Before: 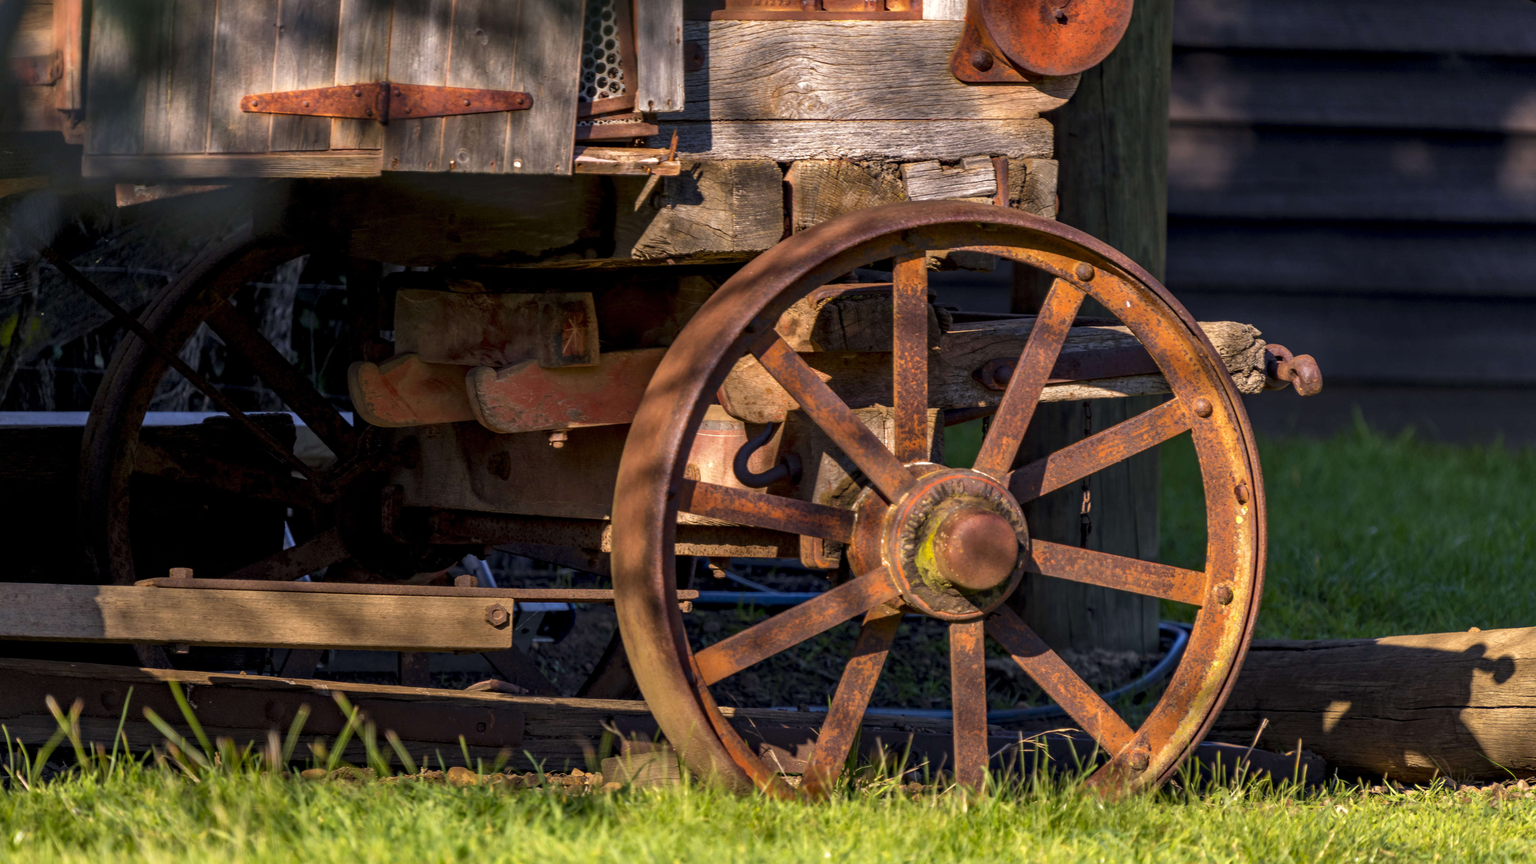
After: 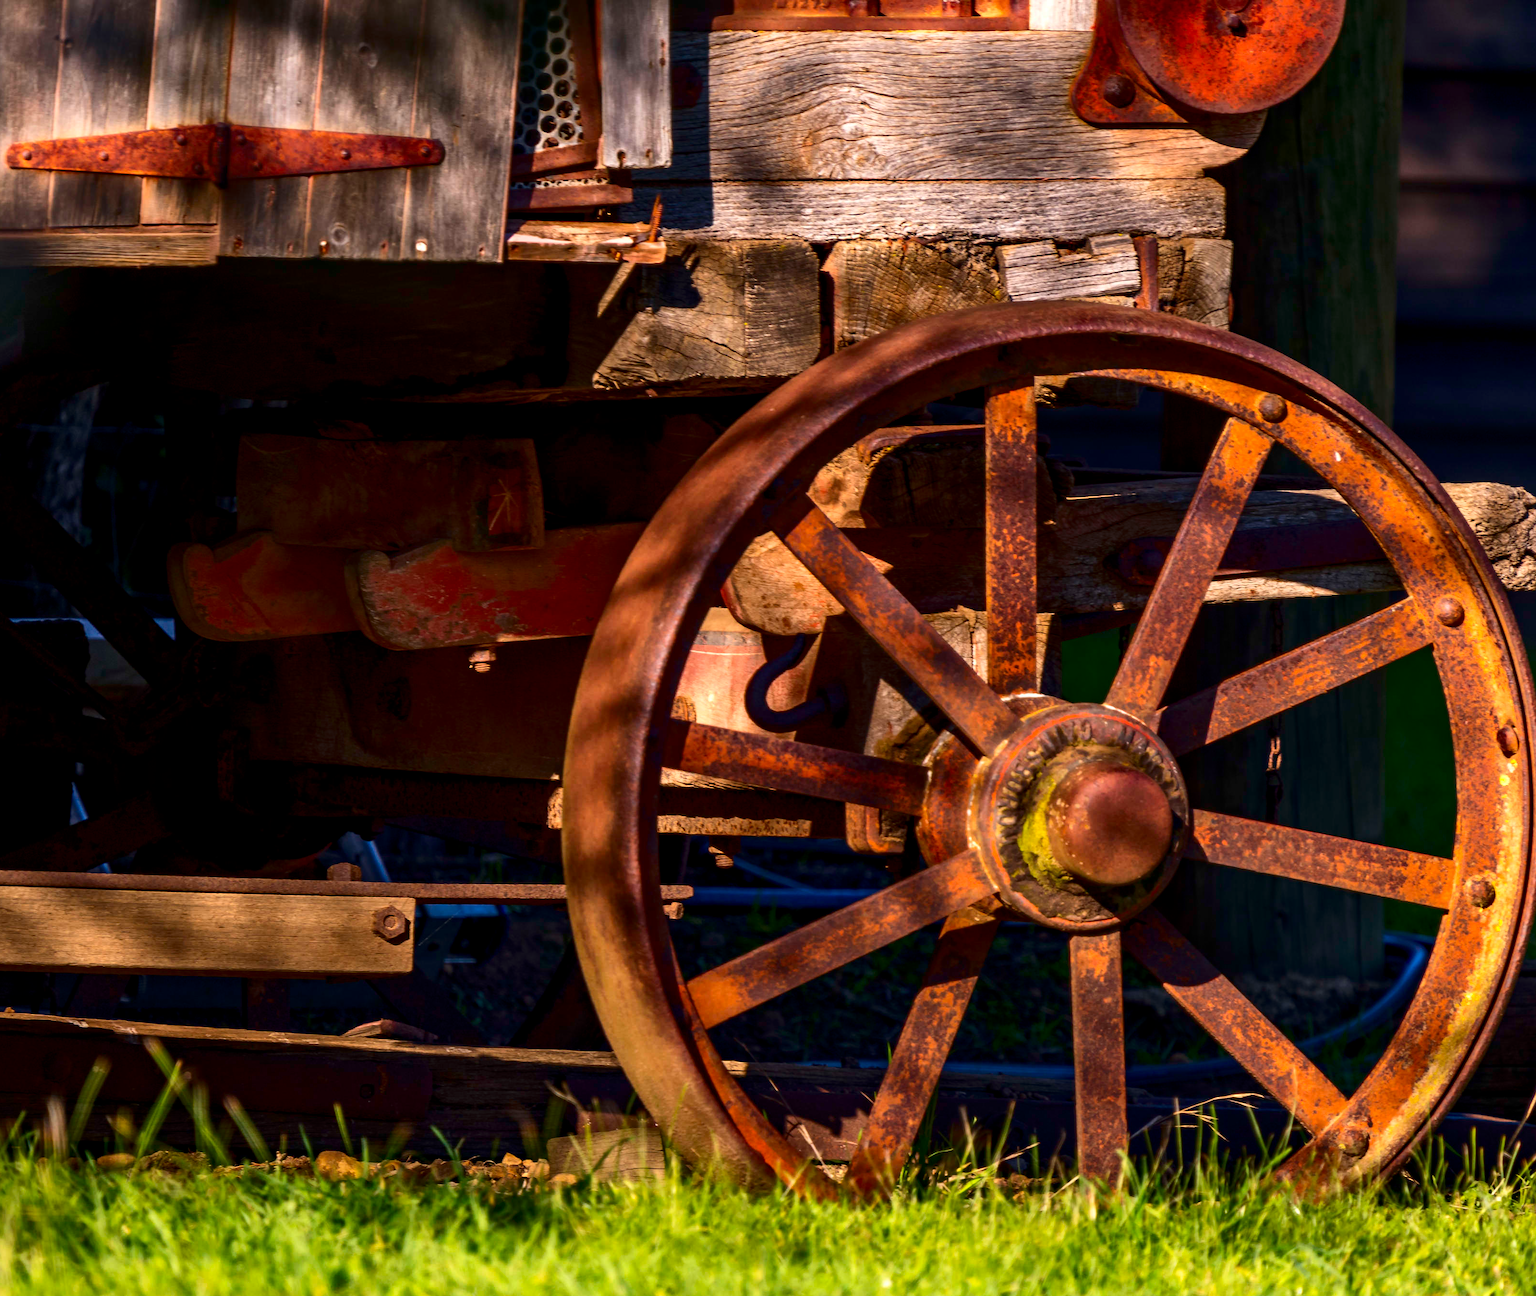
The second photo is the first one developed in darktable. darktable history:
crop: left 15.419%, right 17.914%
sharpen: radius 5.325, amount 0.312, threshold 26.433
contrast brightness saturation: contrast 0.21, brightness -0.11, saturation 0.21
